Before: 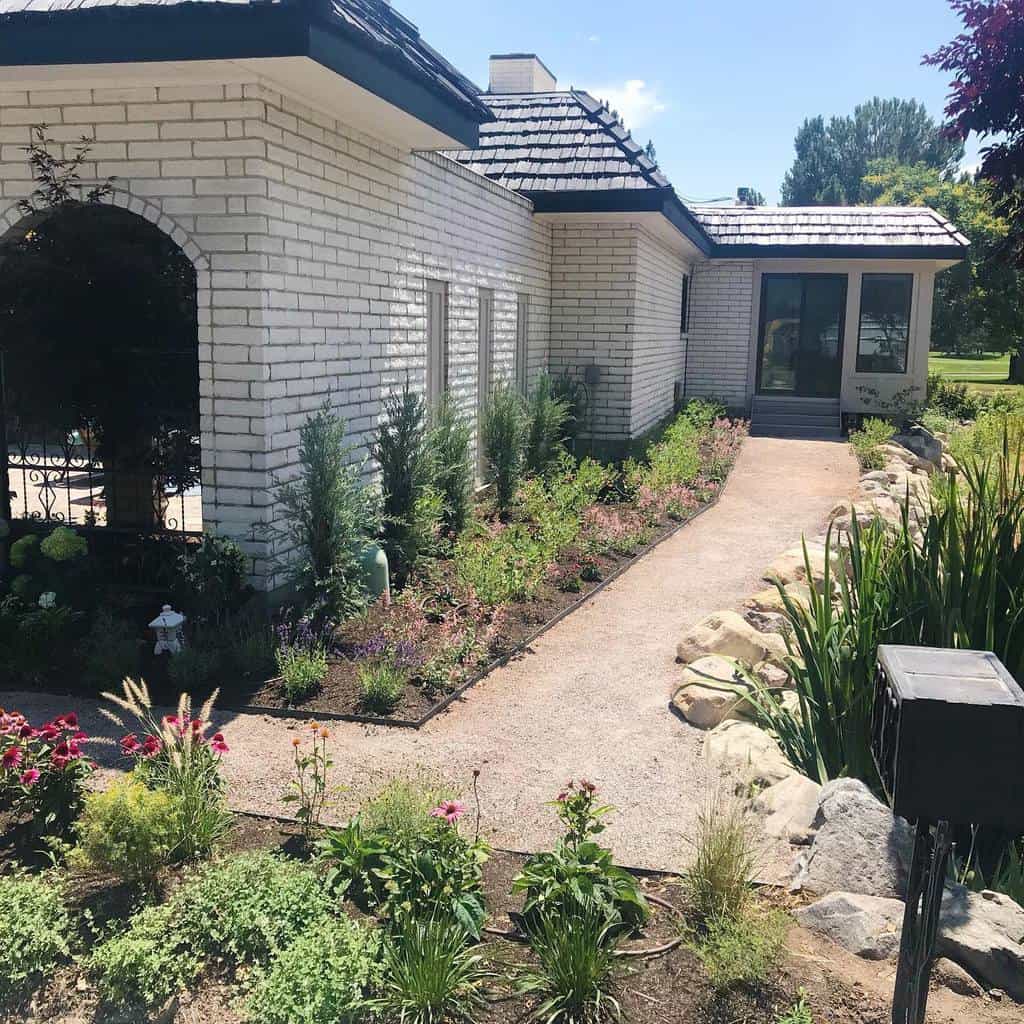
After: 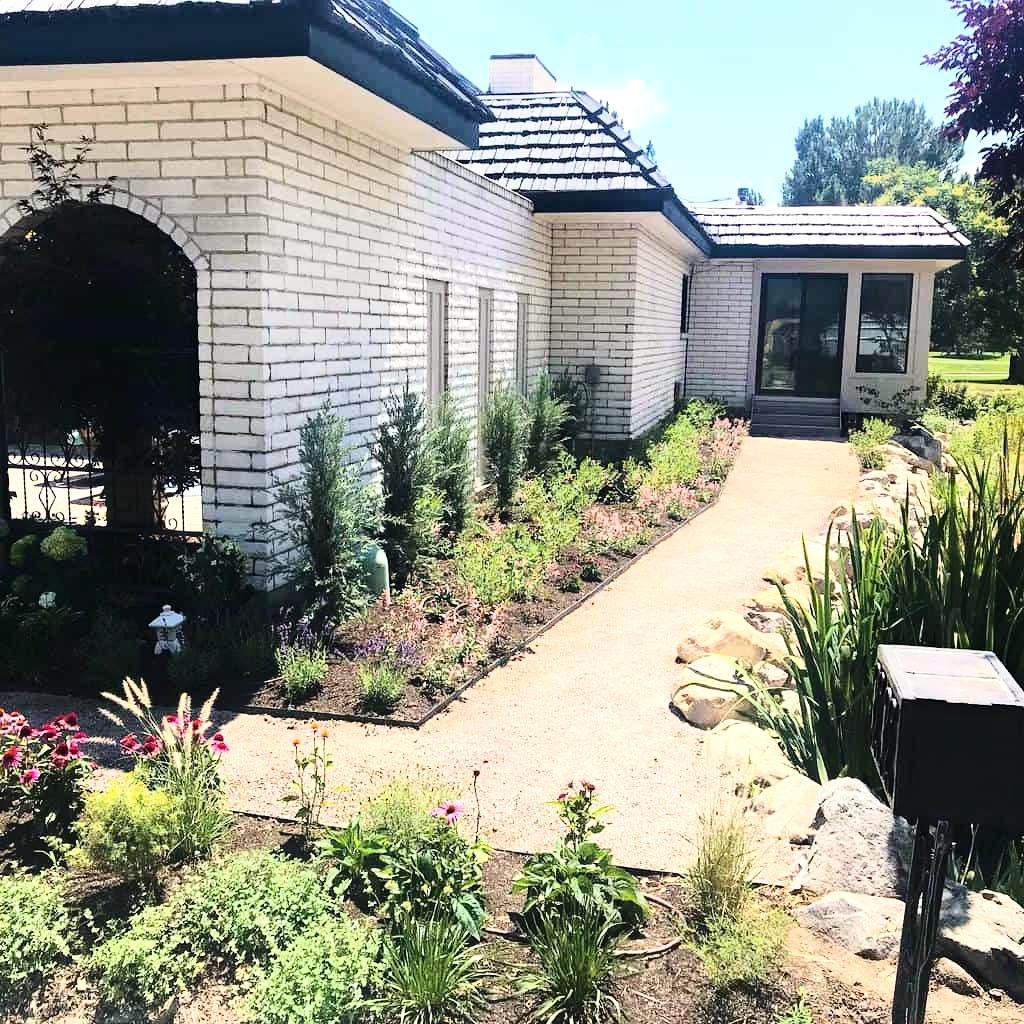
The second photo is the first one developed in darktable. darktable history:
haze removal: compatibility mode true, adaptive false
base curve: curves: ch0 [(0, 0) (0.028, 0.03) (0.121, 0.232) (0.46, 0.748) (0.859, 0.968) (1, 1)]
tone equalizer: -8 EV -0.439 EV, -7 EV -0.392 EV, -6 EV -0.357 EV, -5 EV -0.183 EV, -3 EV 0.221 EV, -2 EV 0.314 EV, -1 EV 0.408 EV, +0 EV 0.442 EV, edges refinement/feathering 500, mask exposure compensation -1.57 EV, preserve details no
